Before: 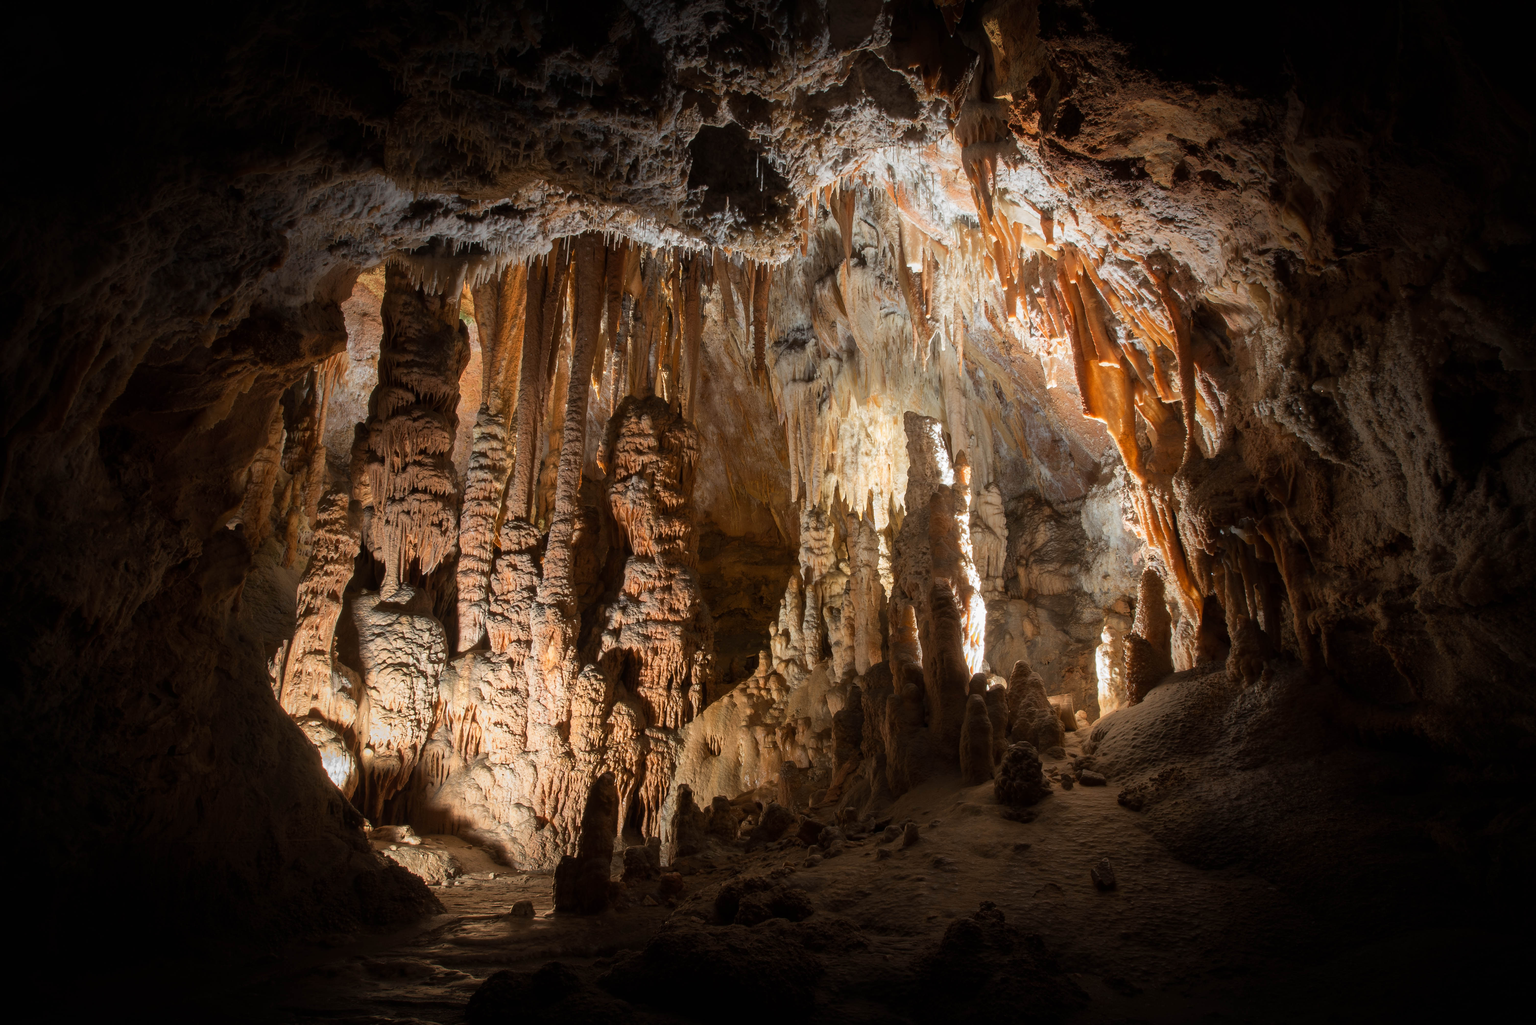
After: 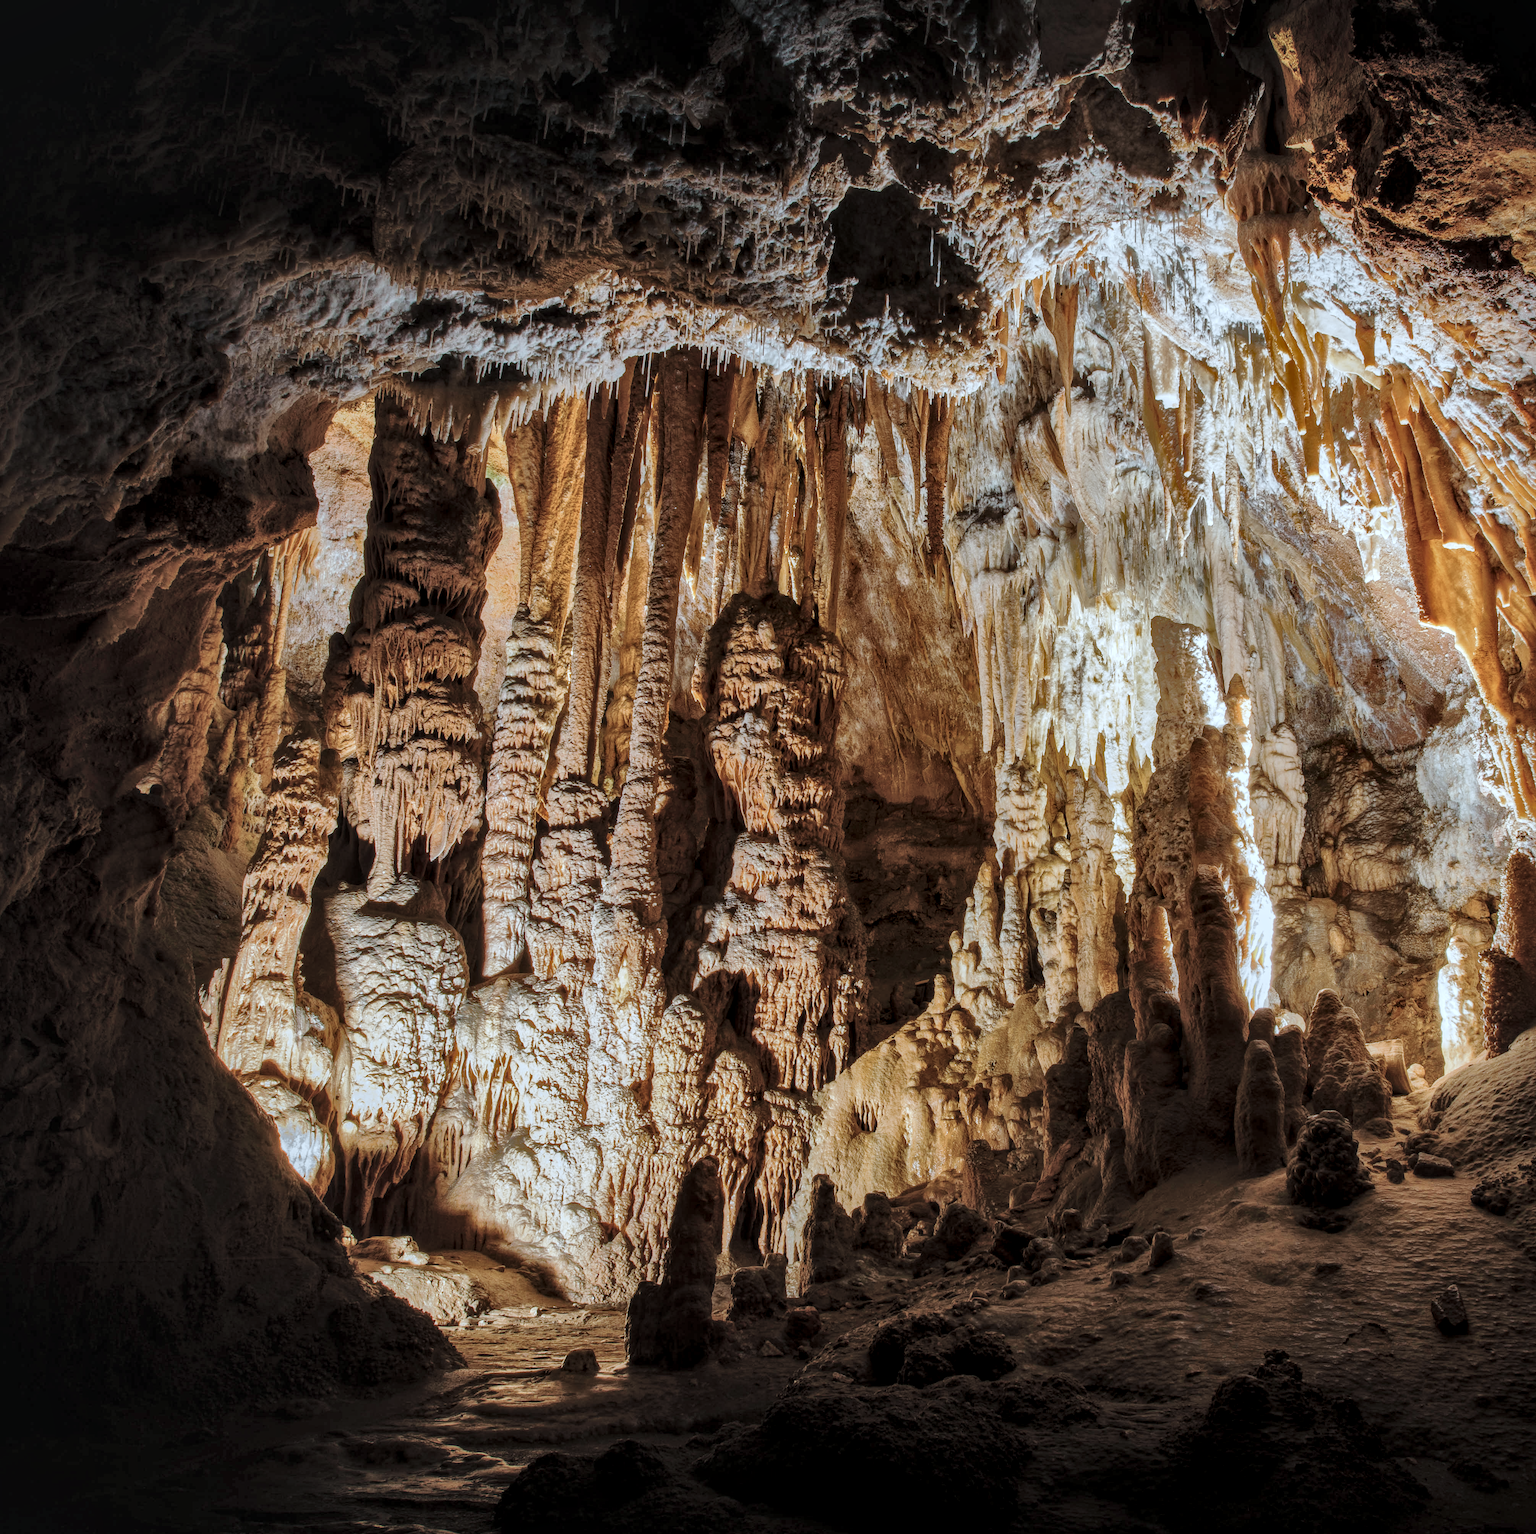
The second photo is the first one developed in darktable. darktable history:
base curve: curves: ch0 [(0, 0) (0.028, 0.03) (0.121, 0.232) (0.46, 0.748) (0.859, 0.968) (1, 1)], preserve colors none
color balance rgb: shadows lift › chroma 0.968%, shadows lift › hue 112.51°, perceptual saturation grading › global saturation 20%, perceptual saturation grading › highlights -25.467%, perceptual saturation grading › shadows 49.499%
shadows and highlights: shadows 38.35, highlights -76.13
contrast brightness saturation: contrast -0.059, saturation -0.416
color correction: highlights a* -4.15, highlights b* -10.81
tone equalizer: edges refinement/feathering 500, mask exposure compensation -1.57 EV, preserve details no
local contrast: highlights 103%, shadows 100%, detail 199%, midtone range 0.2
crop and rotate: left 8.805%, right 24.38%
